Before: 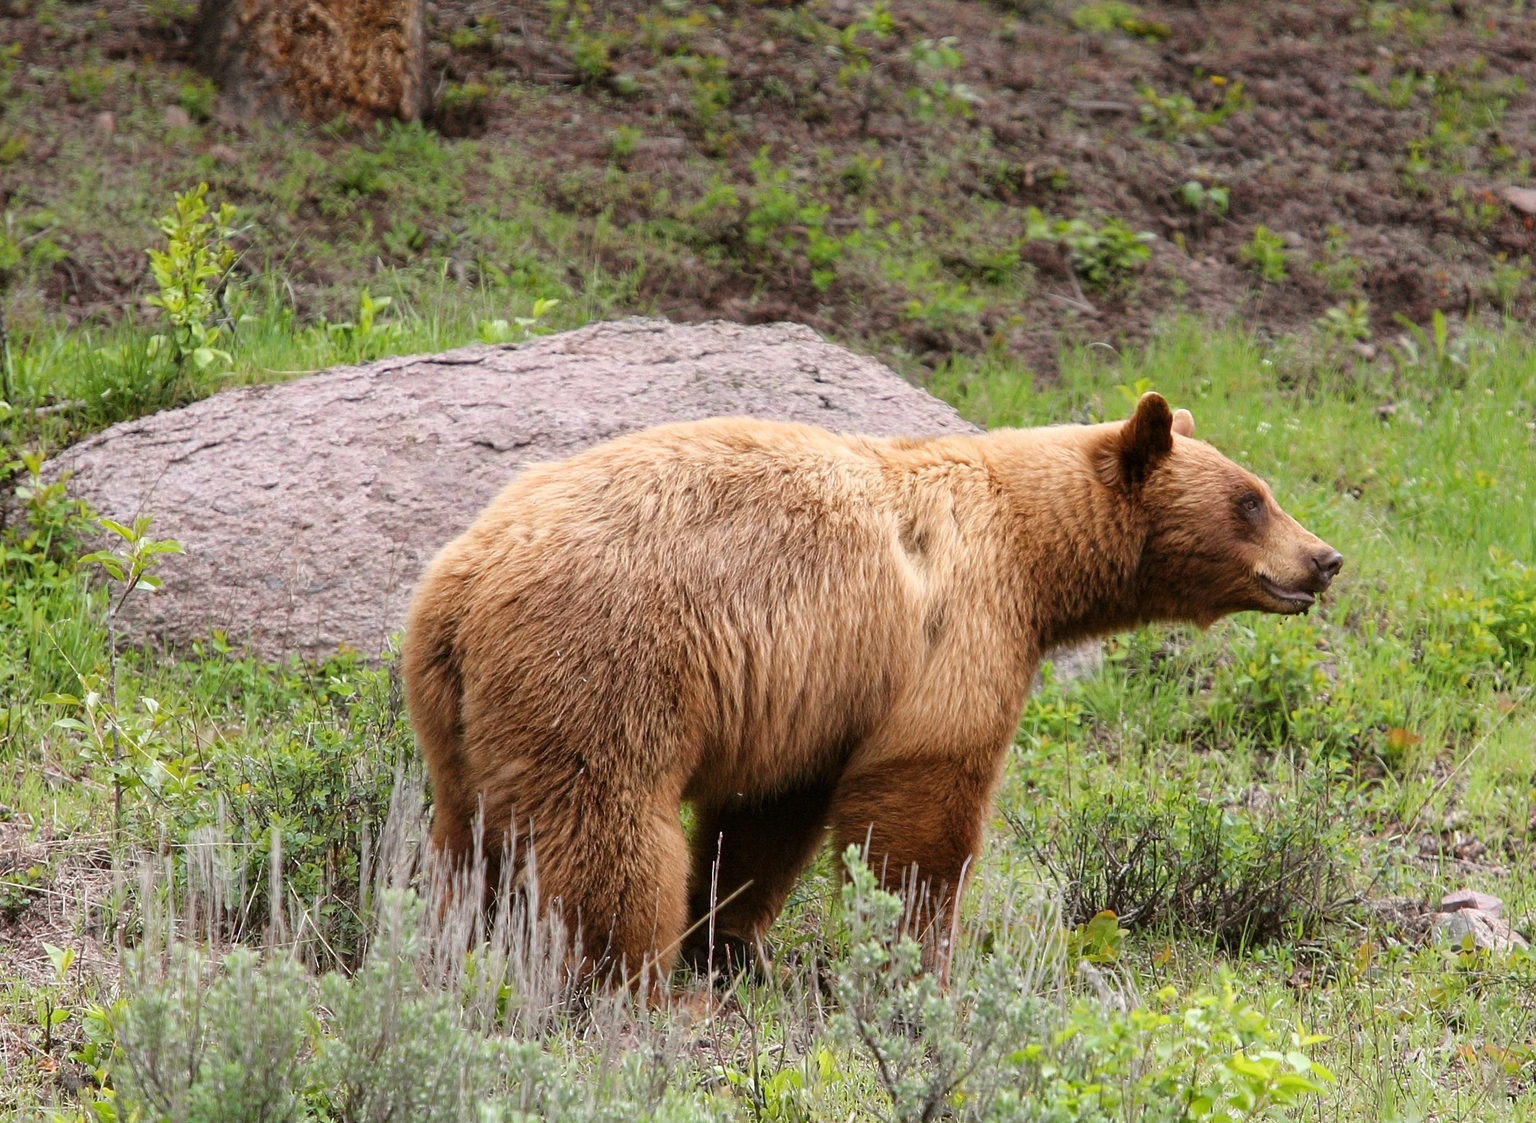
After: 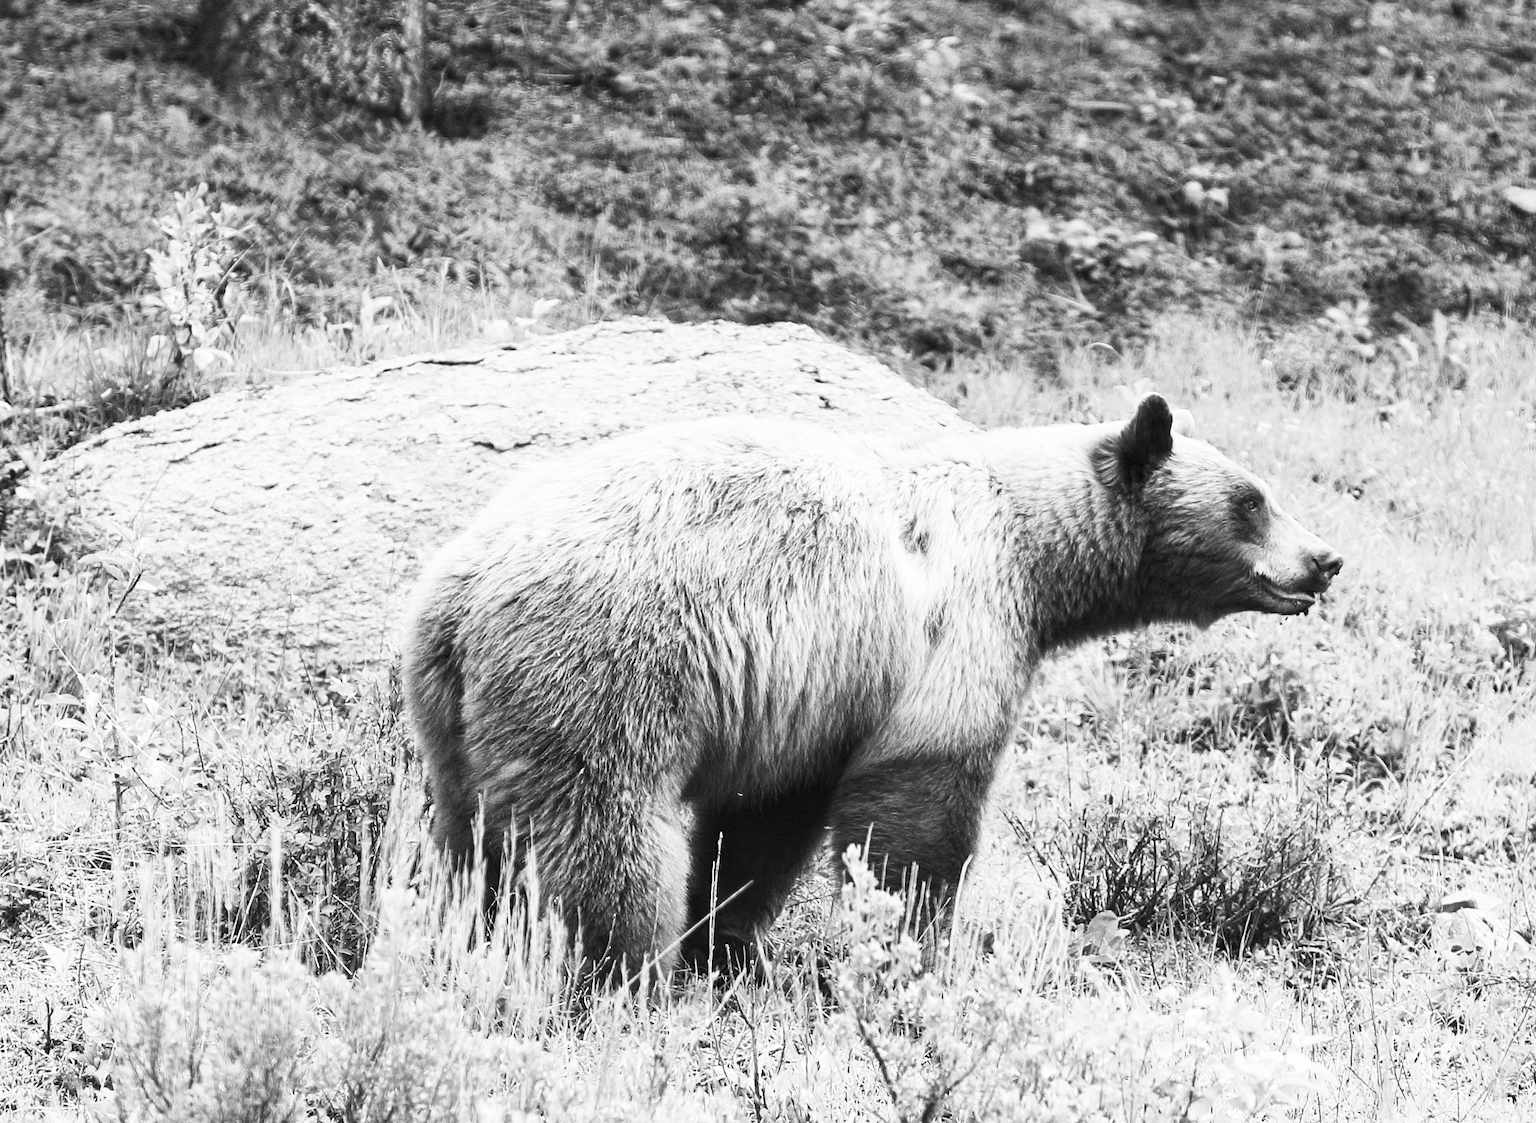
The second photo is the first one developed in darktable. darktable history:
contrast brightness saturation: contrast 0.519, brightness 0.454, saturation -0.998
